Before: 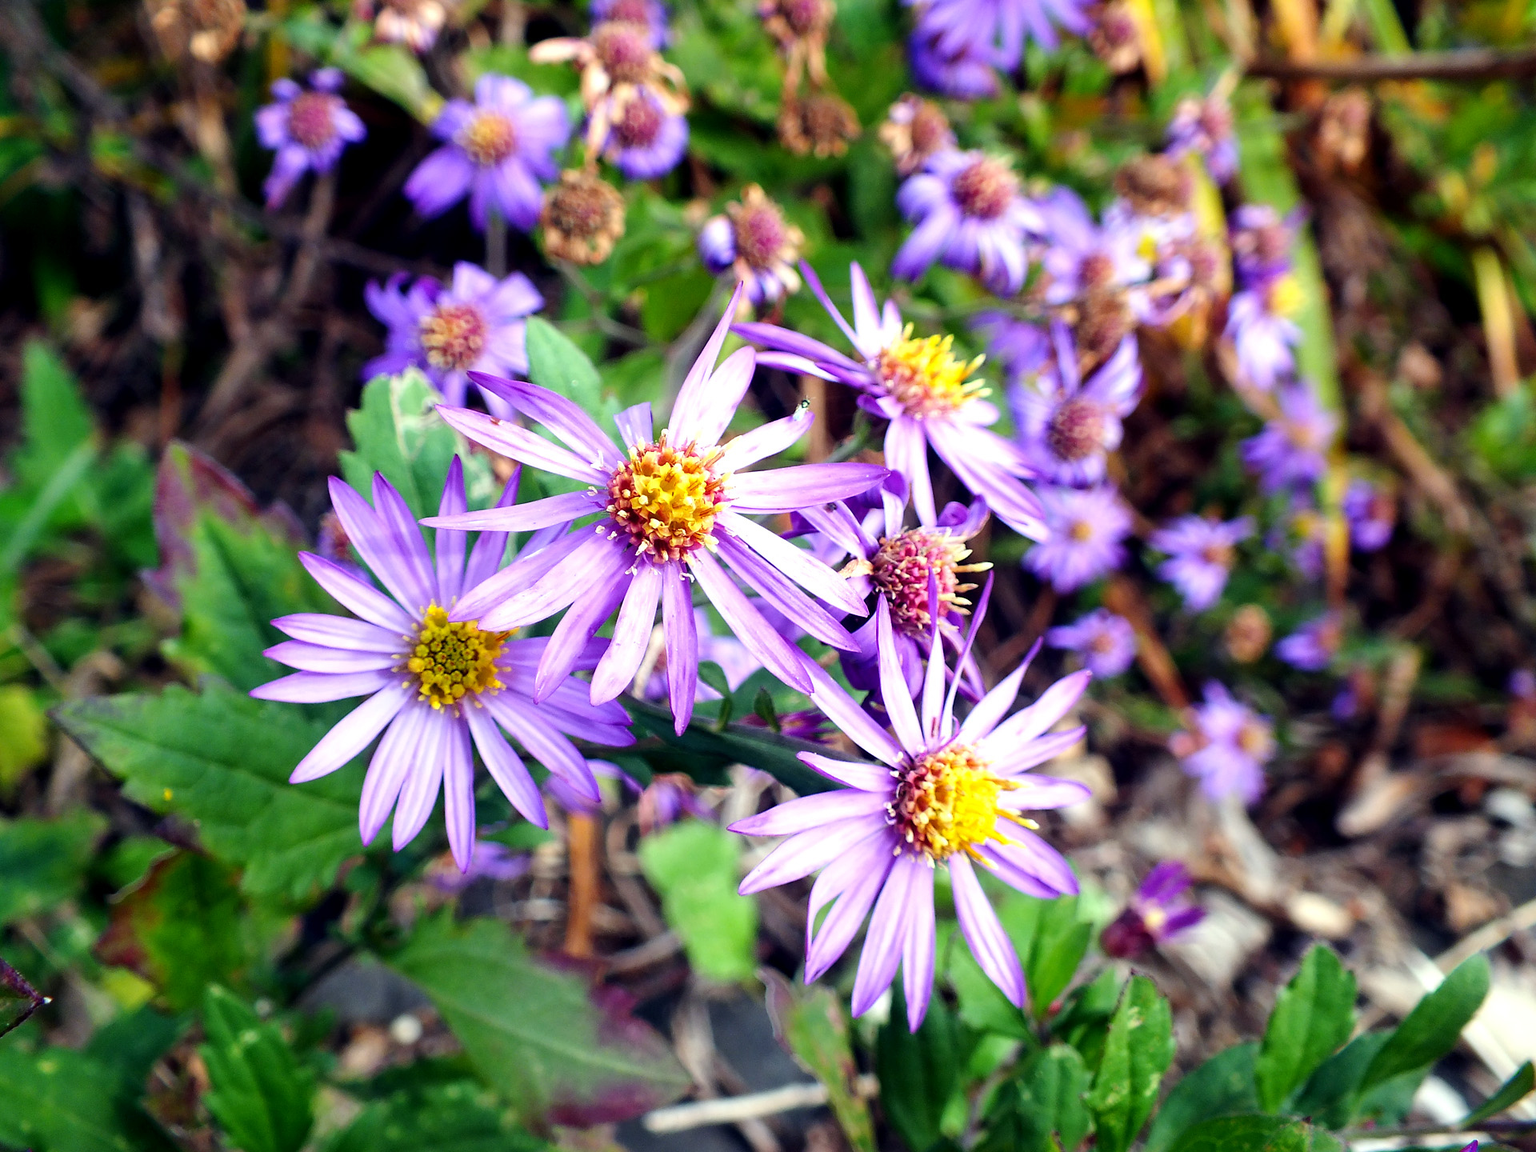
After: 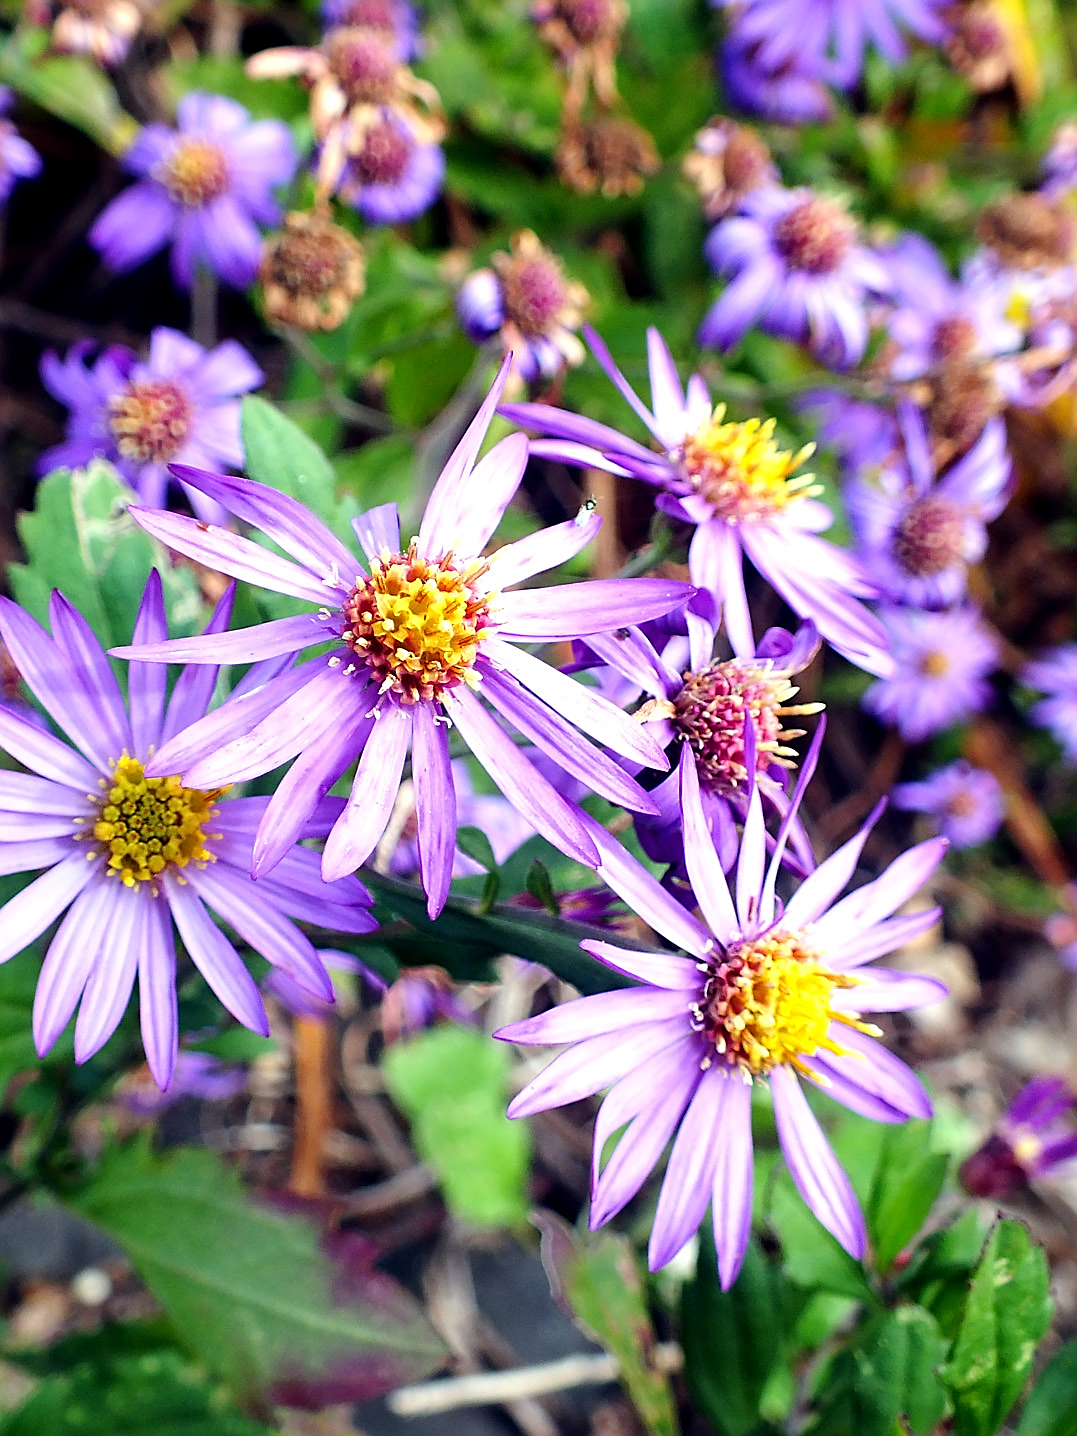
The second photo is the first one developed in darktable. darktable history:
sharpen: on, module defaults
crop: left 21.674%, right 22.086%
